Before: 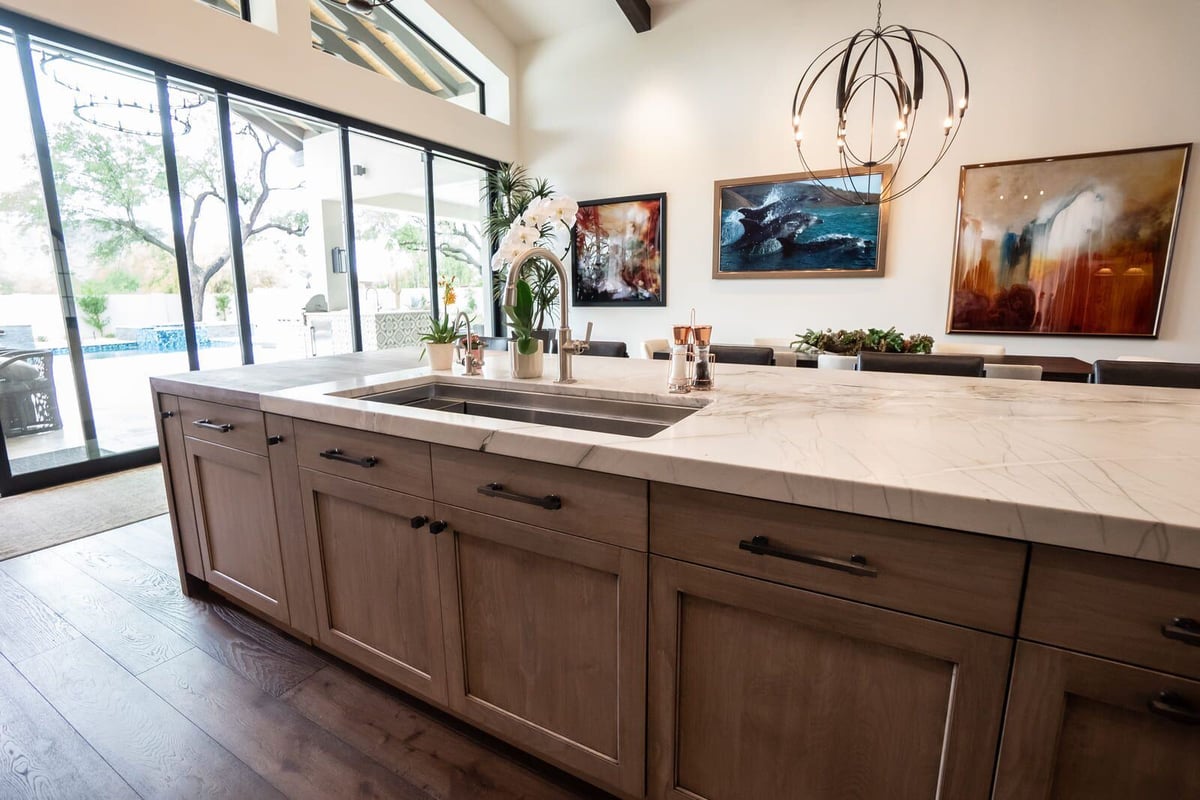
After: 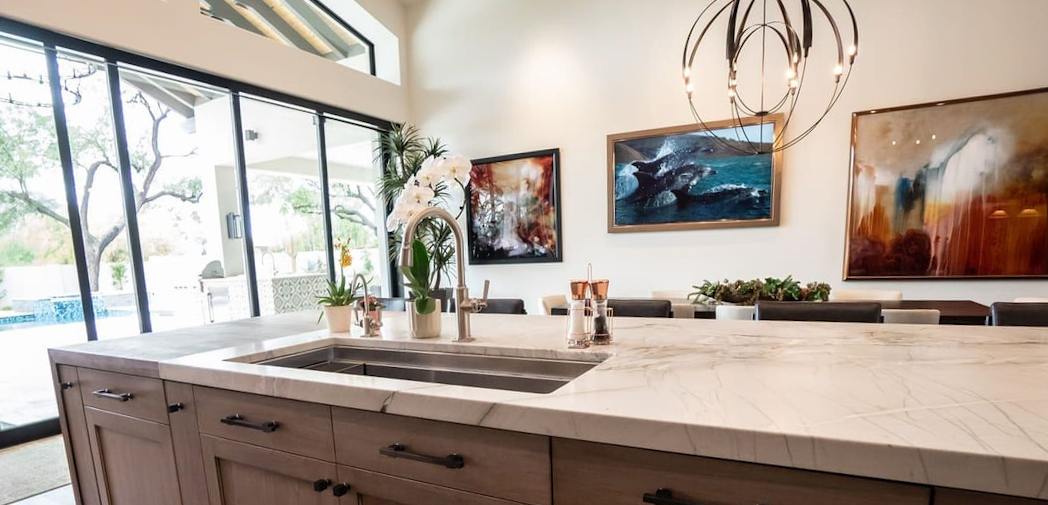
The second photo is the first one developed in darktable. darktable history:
crop and rotate: left 9.345%, top 7.22%, right 4.982%, bottom 32.331%
rotate and perspective: rotation -1.77°, lens shift (horizontal) 0.004, automatic cropping off
